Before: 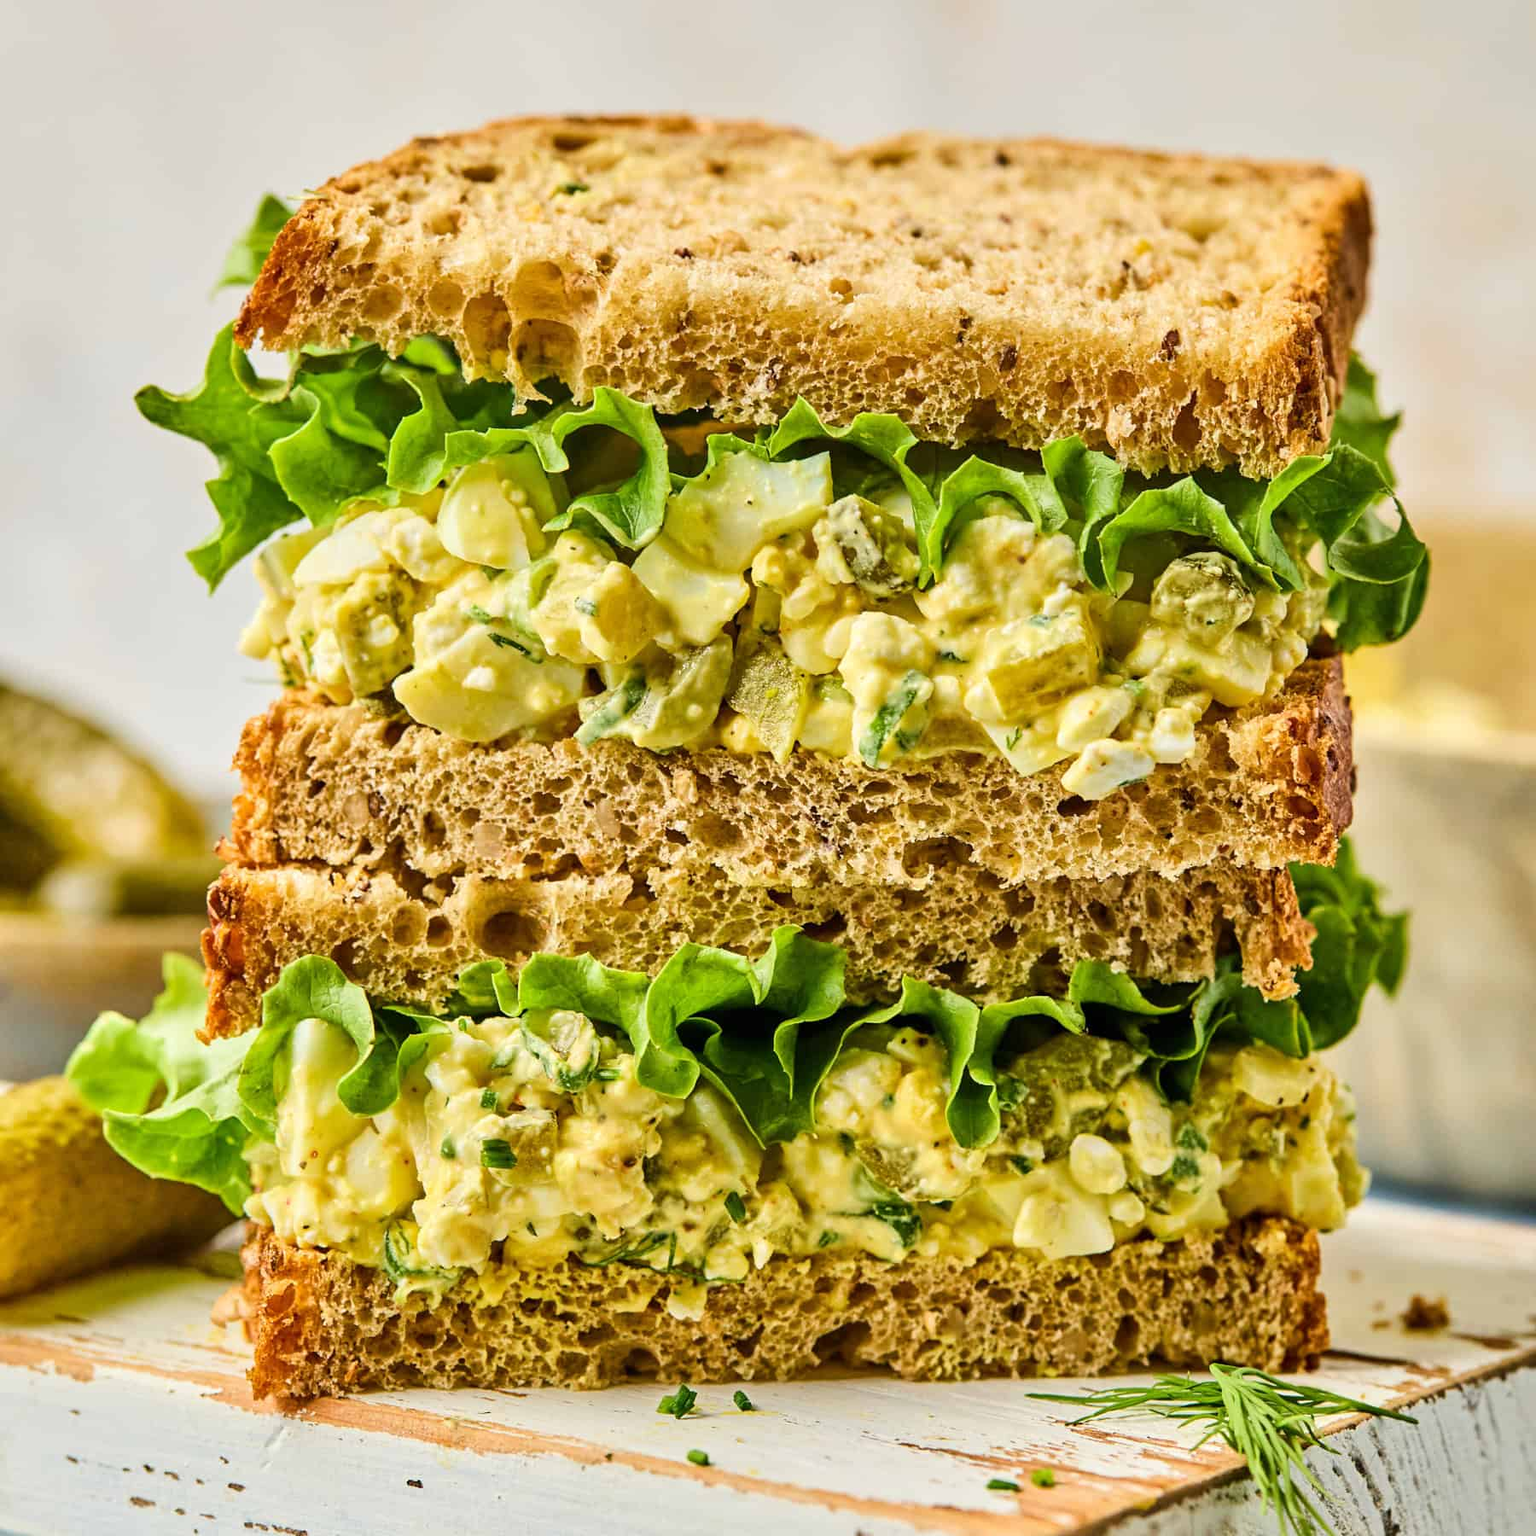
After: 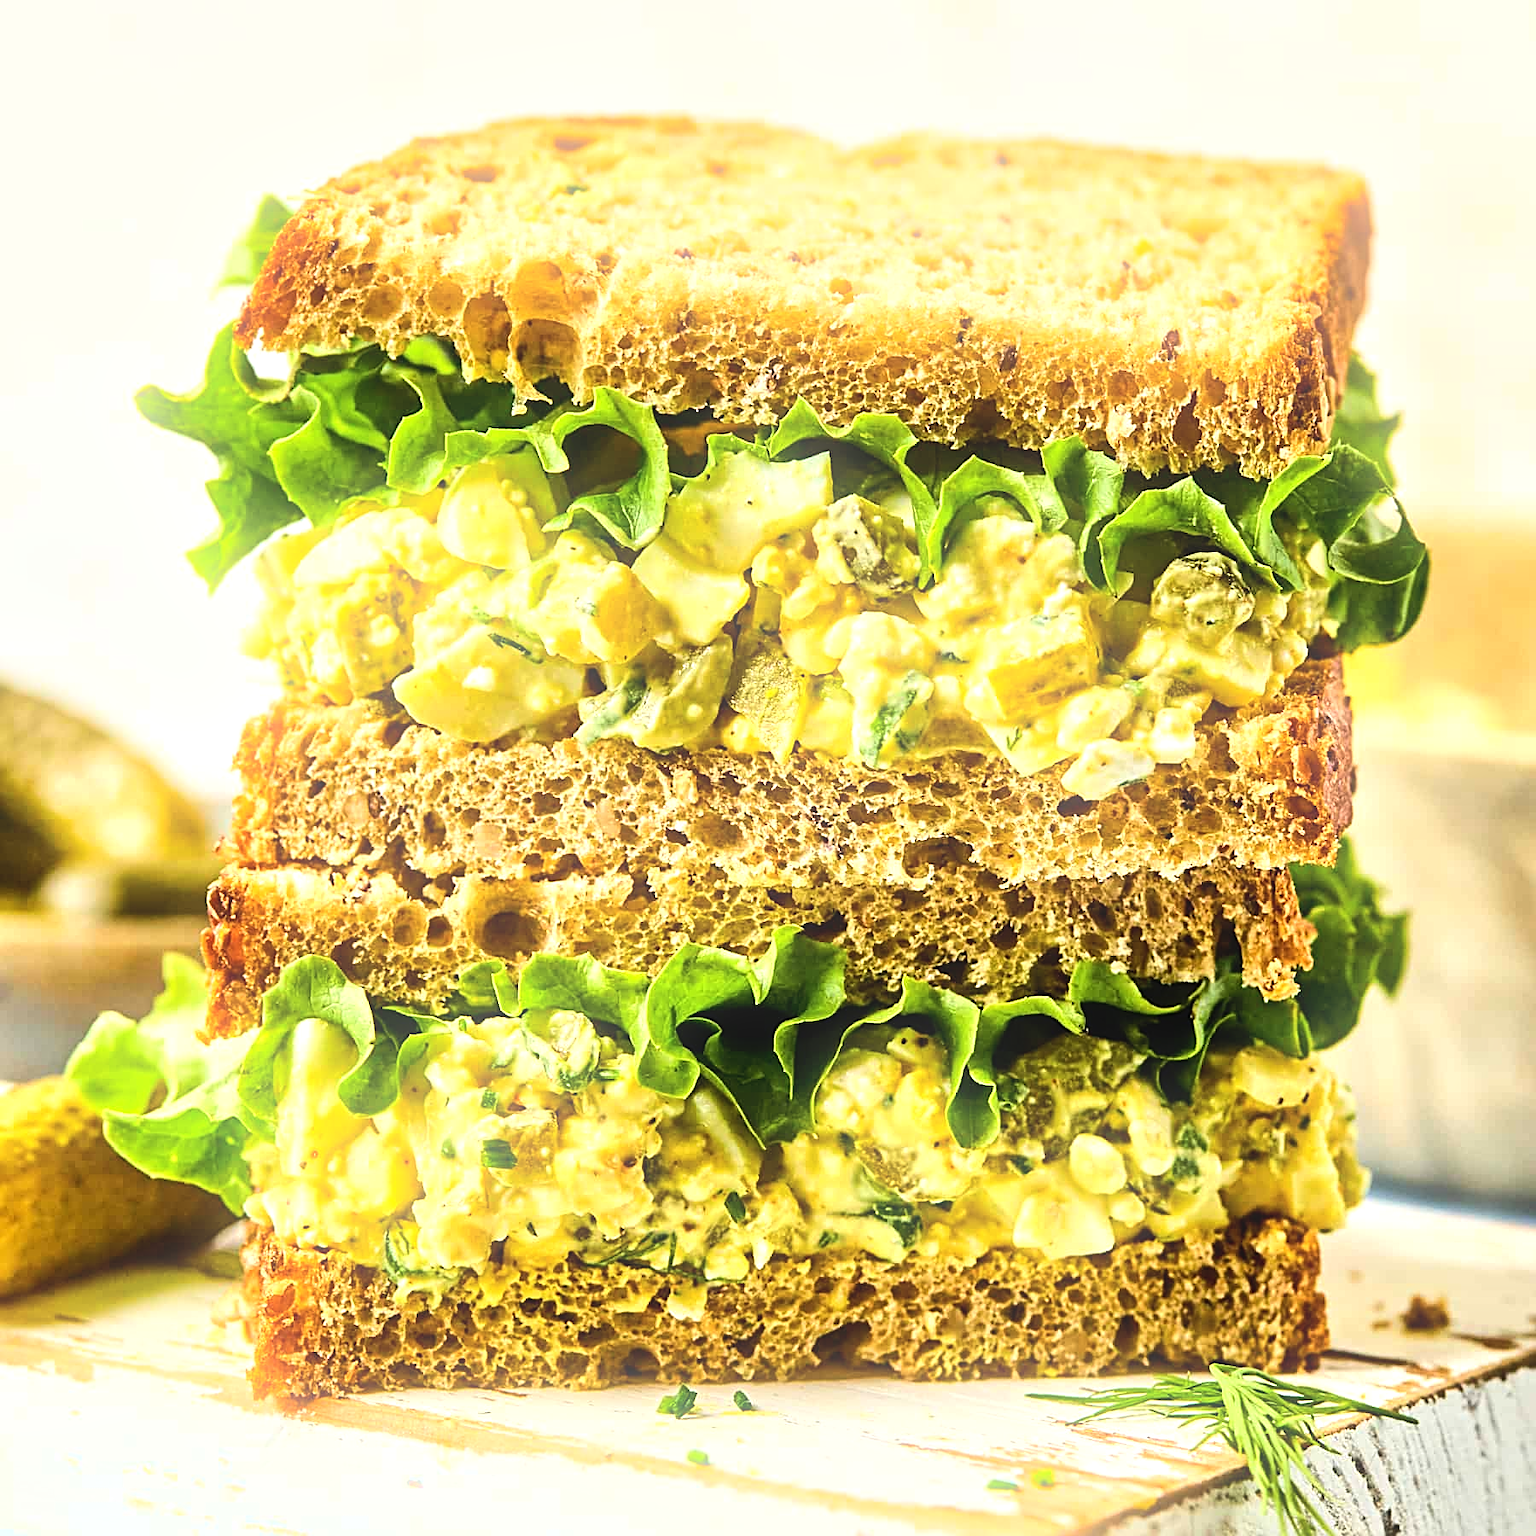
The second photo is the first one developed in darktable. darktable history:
bloom: size 13.65%, threshold 98.39%, strength 4.82%
sharpen: on, module defaults
tone equalizer: -8 EV -0.75 EV, -7 EV -0.7 EV, -6 EV -0.6 EV, -5 EV -0.4 EV, -3 EV 0.4 EV, -2 EV 0.6 EV, -1 EV 0.7 EV, +0 EV 0.75 EV, edges refinement/feathering 500, mask exposure compensation -1.57 EV, preserve details no
